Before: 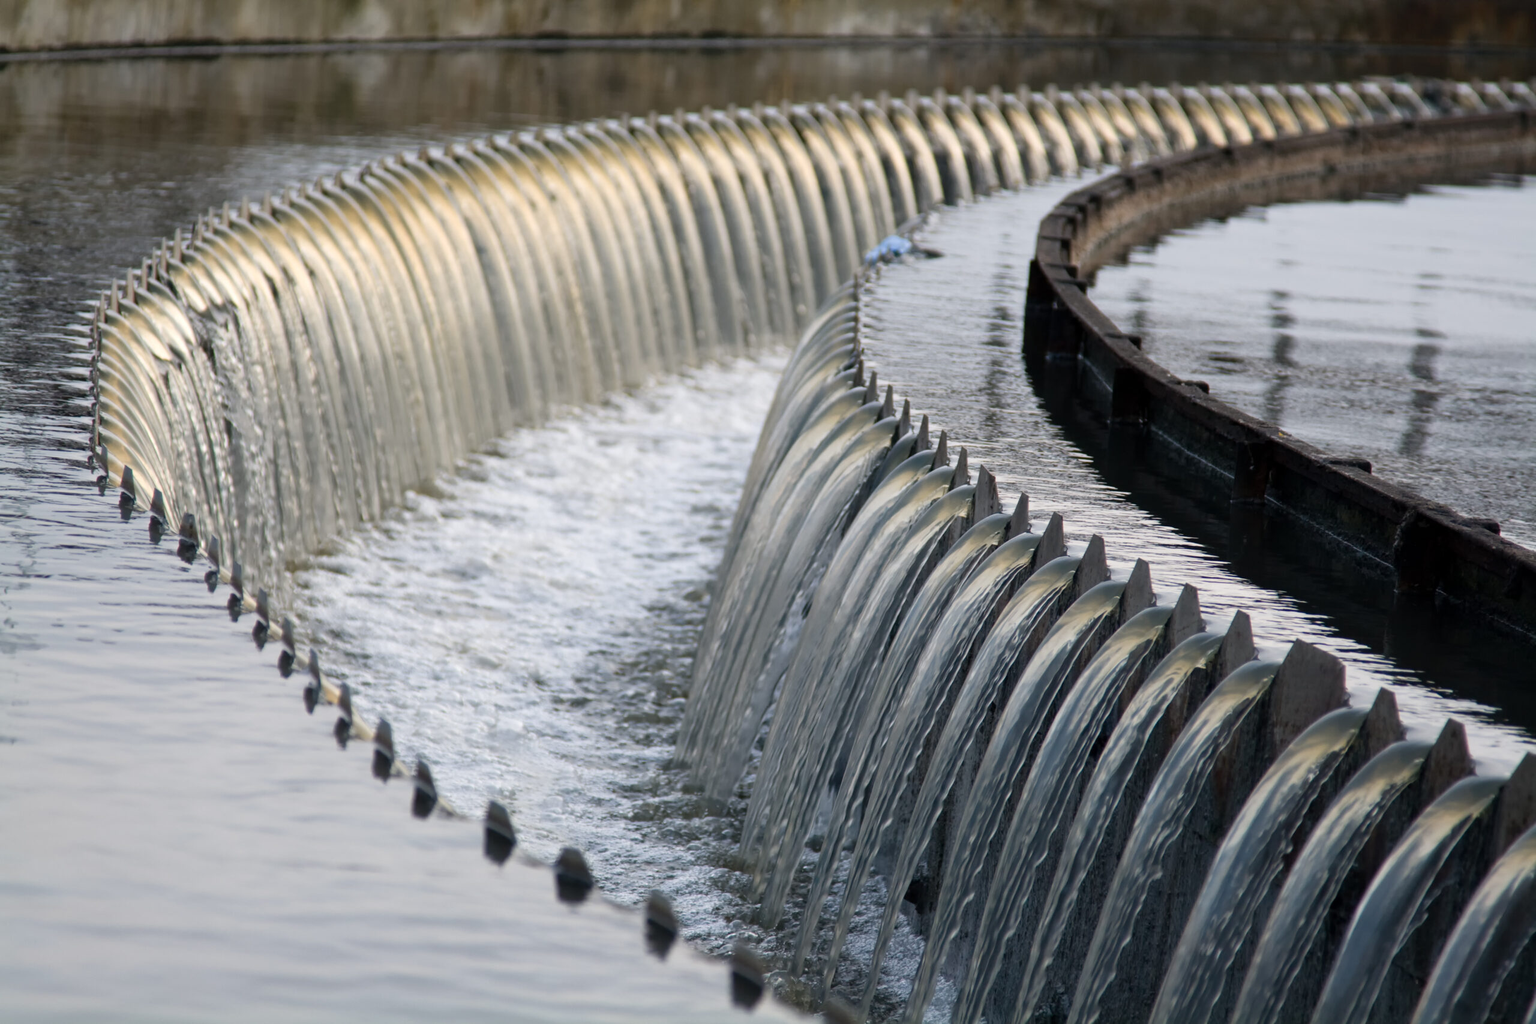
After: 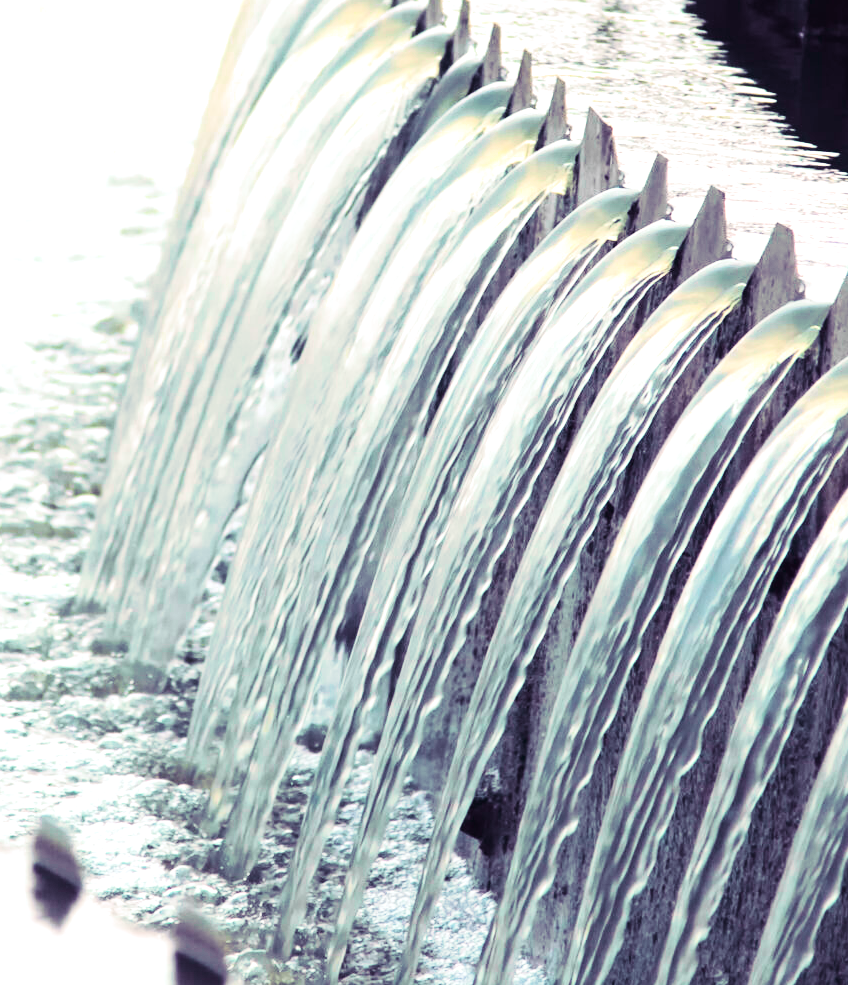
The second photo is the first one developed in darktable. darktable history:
exposure: black level correction 0, exposure 1.75 EV, compensate exposure bias true, compensate highlight preservation false
crop: left 40.878%, top 39.176%, right 25.993%, bottom 3.081%
tone curve: curves: ch0 [(0, 0.036) (0.037, 0.042) (0.167, 0.143) (0.433, 0.502) (0.531, 0.637) (0.696, 0.825) (0.856, 0.92) (1, 0.98)]; ch1 [(0, 0) (0.424, 0.383) (0.482, 0.459) (0.501, 0.5) (0.522, 0.526) (0.559, 0.563) (0.604, 0.646) (0.715, 0.729) (1, 1)]; ch2 [(0, 0) (0.369, 0.388) (0.45, 0.48) (0.499, 0.502) (0.504, 0.504) (0.512, 0.526) (0.581, 0.595) (0.708, 0.786) (1, 1)], color space Lab, independent channels, preserve colors none
split-toning: shadows › hue 255.6°, shadows › saturation 0.66, highlights › hue 43.2°, highlights › saturation 0.68, balance -50.1
